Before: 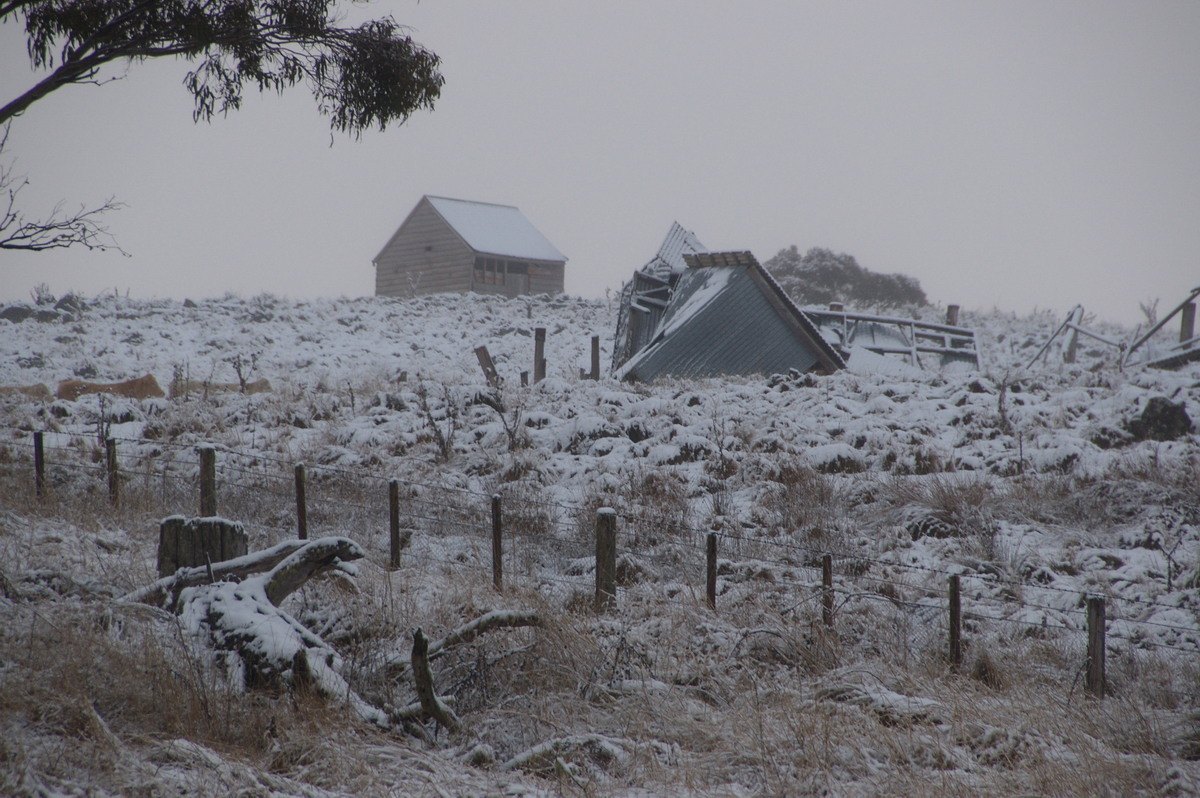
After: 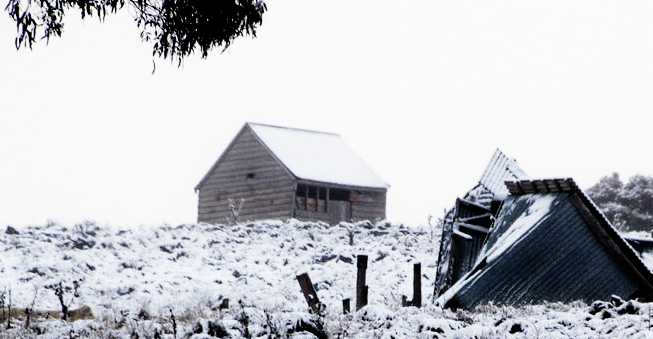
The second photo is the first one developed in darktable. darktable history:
crop: left 14.882%, top 9.249%, right 30.668%, bottom 48.18%
filmic rgb: black relative exposure -3.77 EV, white relative exposure 2.39 EV, dynamic range scaling -49.97%, hardness 3.48, latitude 29.6%, contrast 1.807, add noise in highlights 0.001, preserve chrominance no, color science v3 (2019), use custom middle-gray values true, contrast in highlights soft
tone equalizer: -8 EV -1.09 EV, -7 EV -0.979 EV, -6 EV -0.884 EV, -5 EV -0.584 EV, -3 EV 0.584 EV, -2 EV 0.859 EV, -1 EV 0.991 EV, +0 EV 1.07 EV, edges refinement/feathering 500, mask exposure compensation -1.57 EV, preserve details no
